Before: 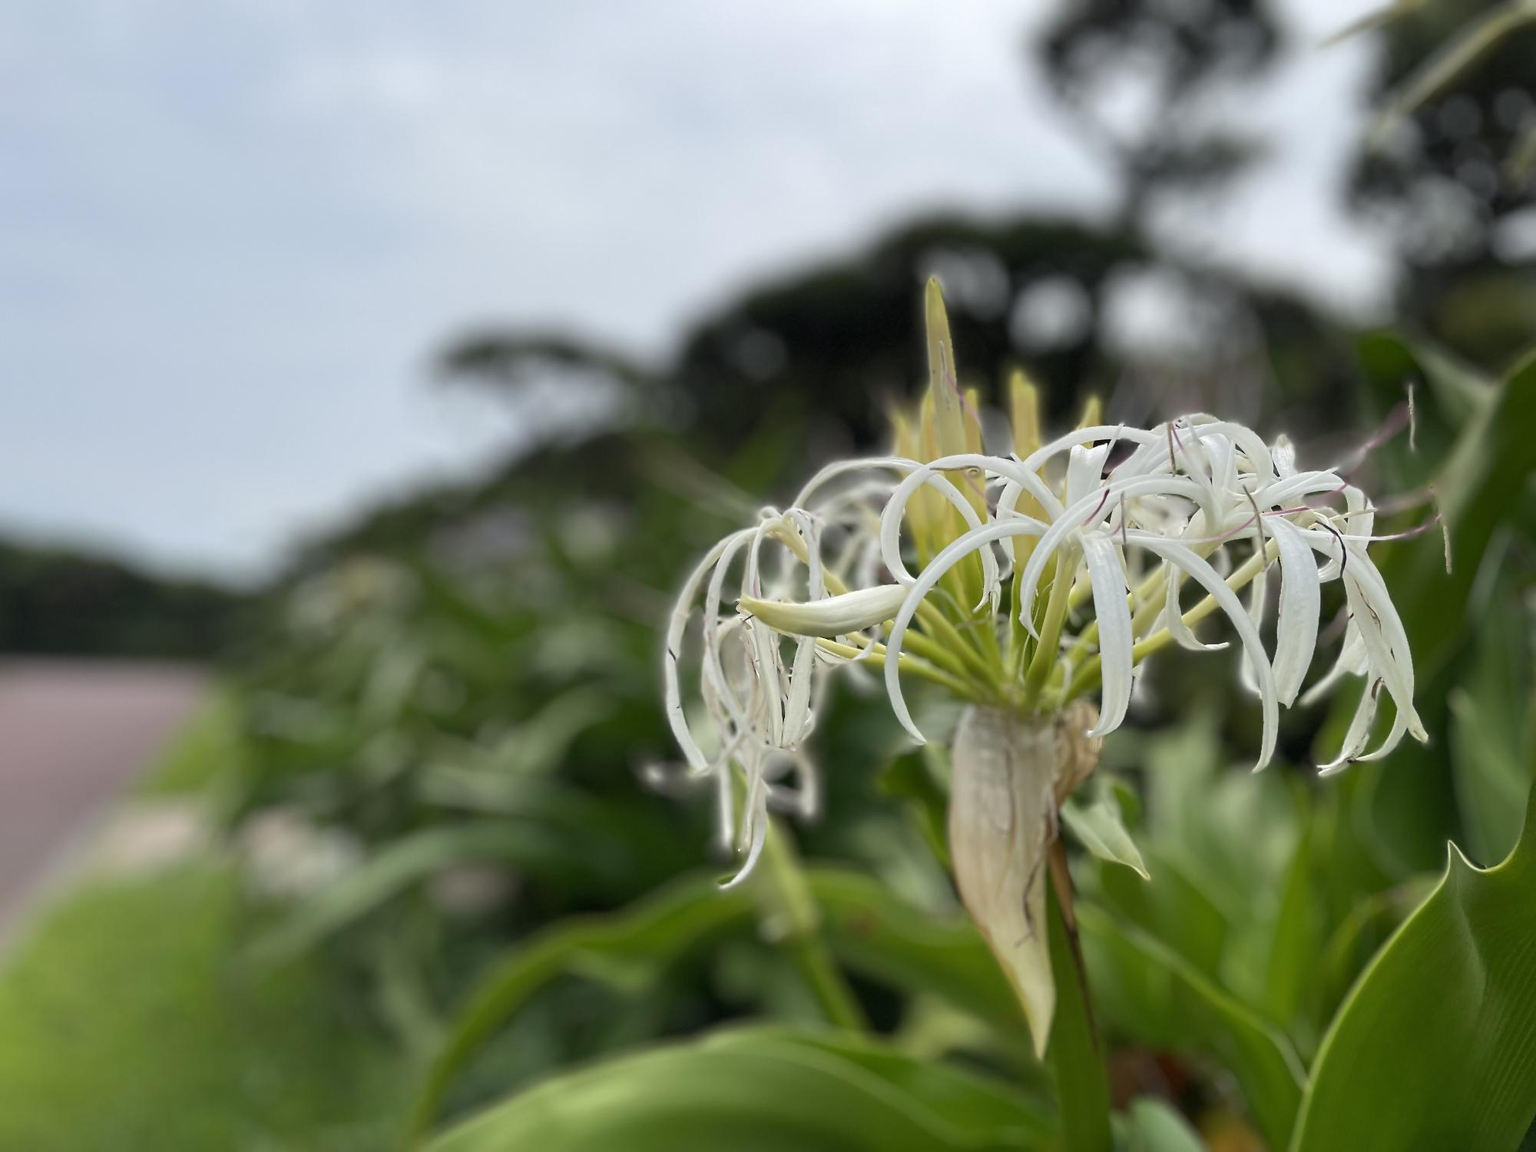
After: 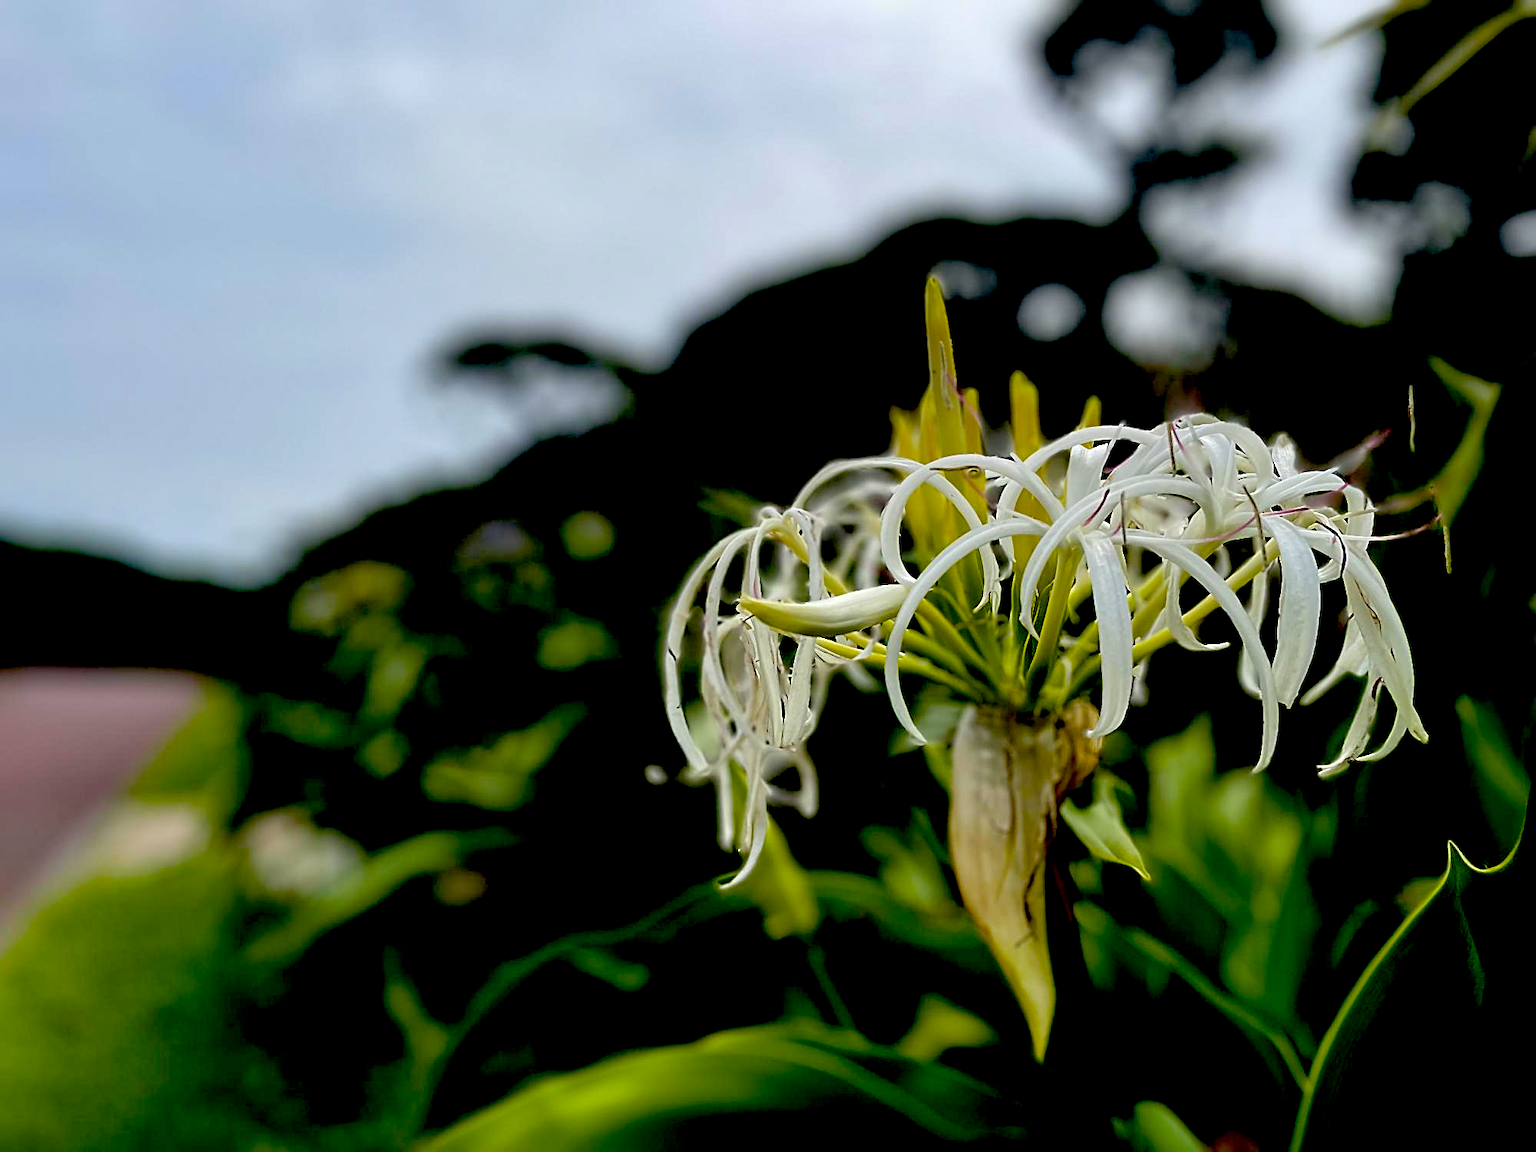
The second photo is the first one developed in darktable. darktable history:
local contrast: mode bilateral grid, contrast 20, coarseness 50, detail 130%, midtone range 0.2
exposure: black level correction 0.1, exposure -0.092 EV, compensate highlight preservation false
sharpen: on, module defaults
color balance rgb: linear chroma grading › global chroma 15%, perceptual saturation grading › global saturation 30%
